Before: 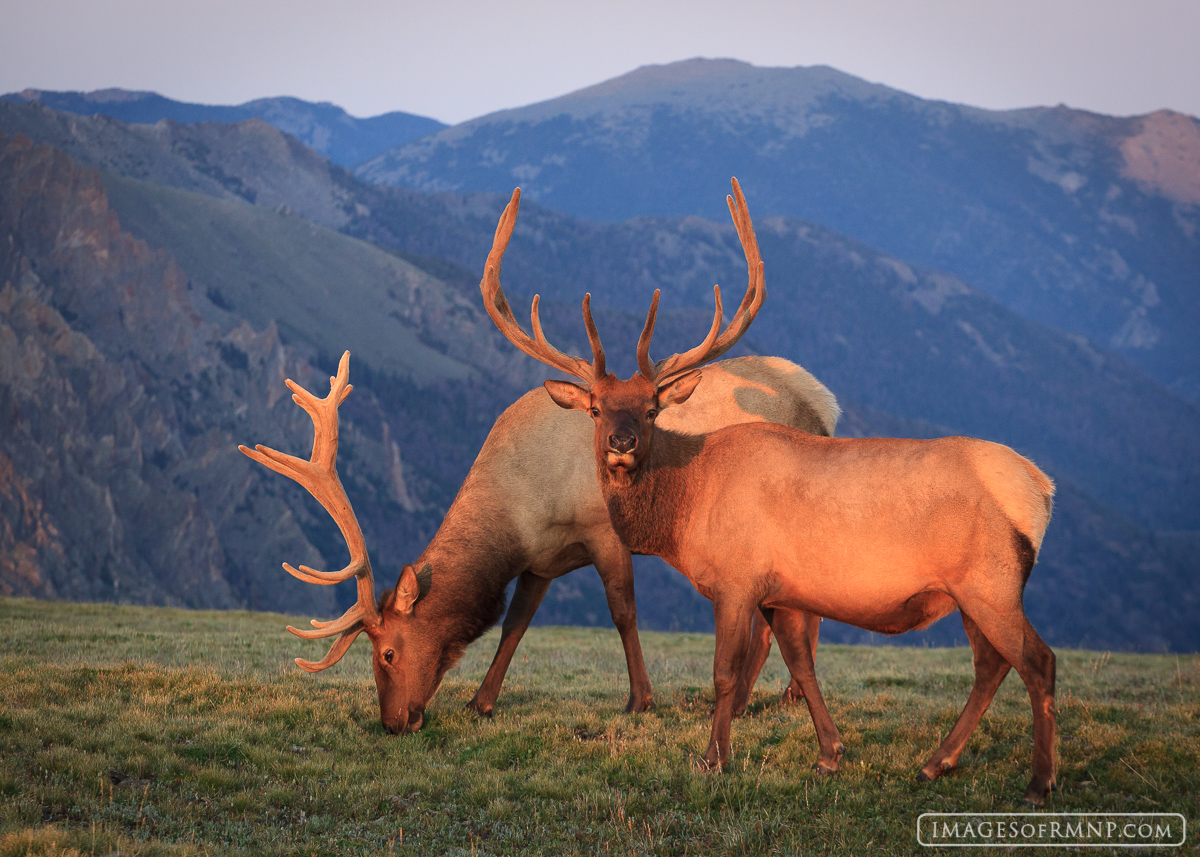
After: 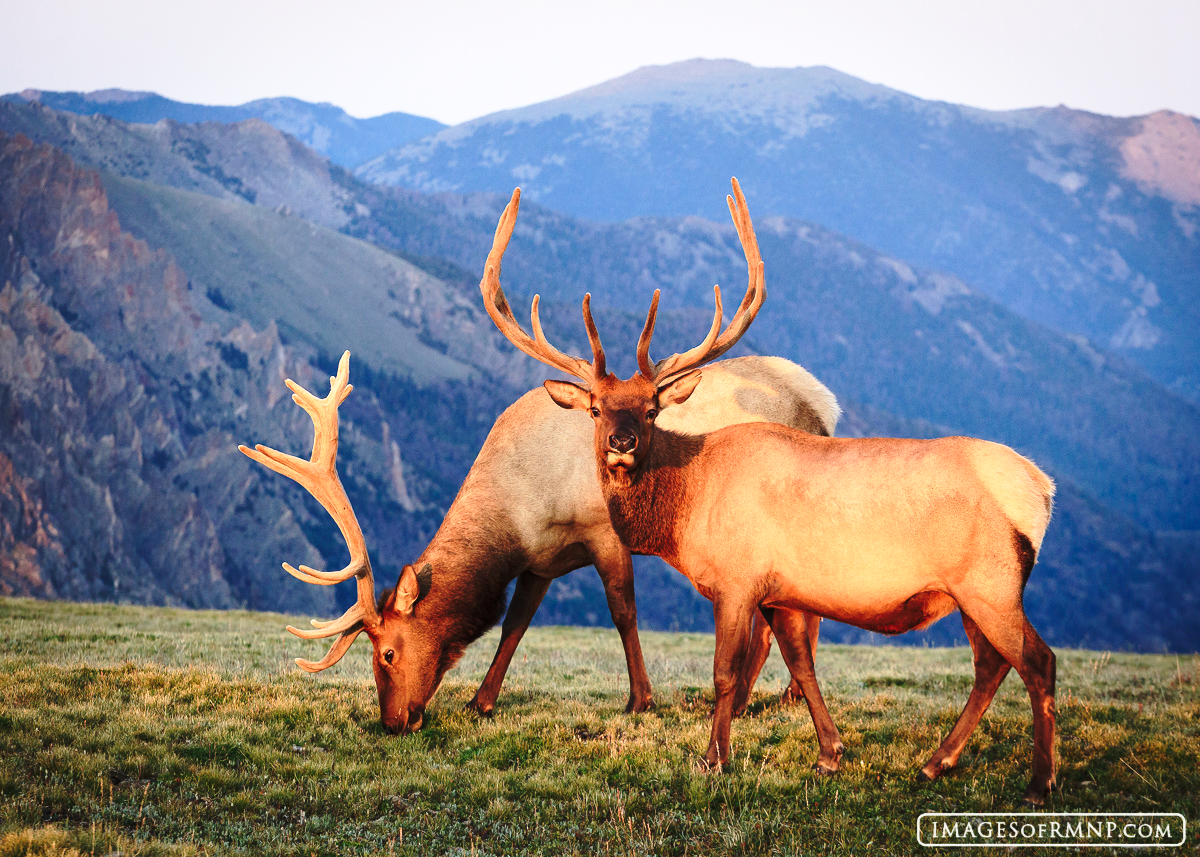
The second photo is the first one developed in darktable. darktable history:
base curve: curves: ch0 [(0, 0) (0.036, 0.037) (0.121, 0.228) (0.46, 0.76) (0.859, 0.983) (1, 1)], preserve colors none
tone equalizer: -8 EV -0.417 EV, -7 EV -0.389 EV, -6 EV -0.333 EV, -5 EV -0.222 EV, -3 EV 0.222 EV, -2 EV 0.333 EV, -1 EV 0.389 EV, +0 EV 0.417 EV, edges refinement/feathering 500, mask exposure compensation -1.57 EV, preserve details no
